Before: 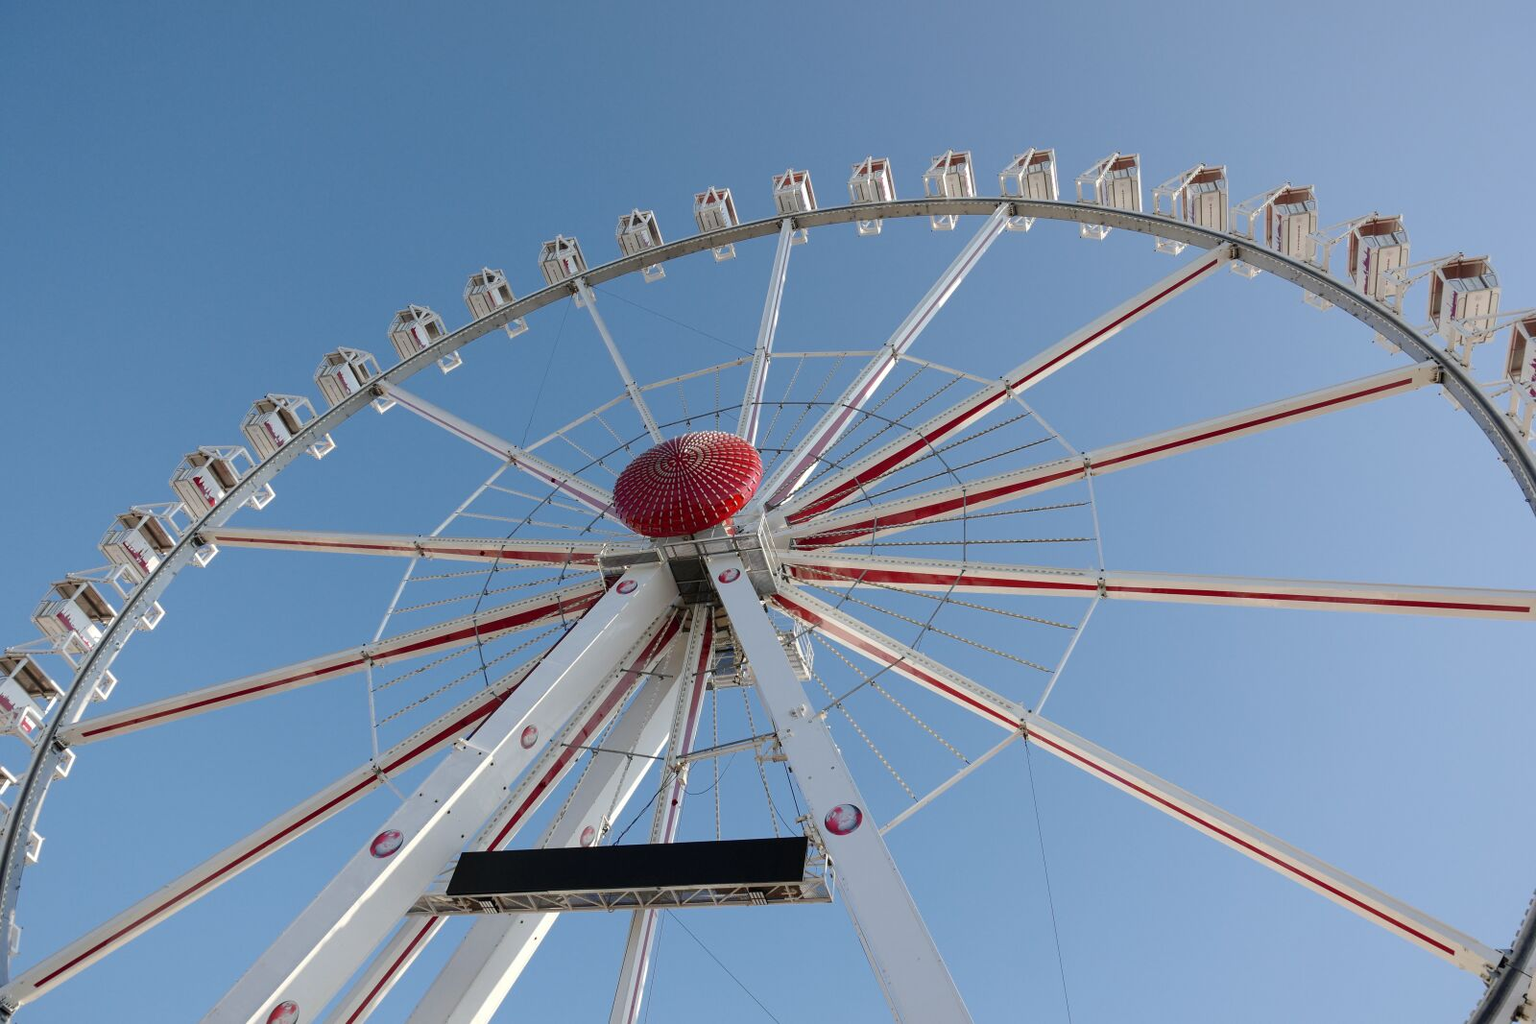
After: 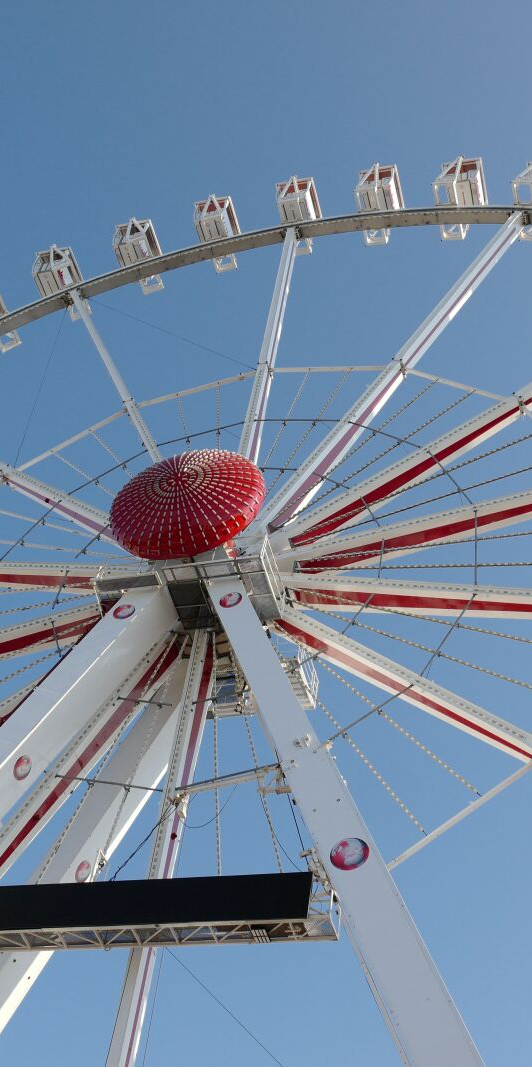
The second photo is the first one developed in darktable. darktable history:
crop: left 33.124%, right 33.619%
